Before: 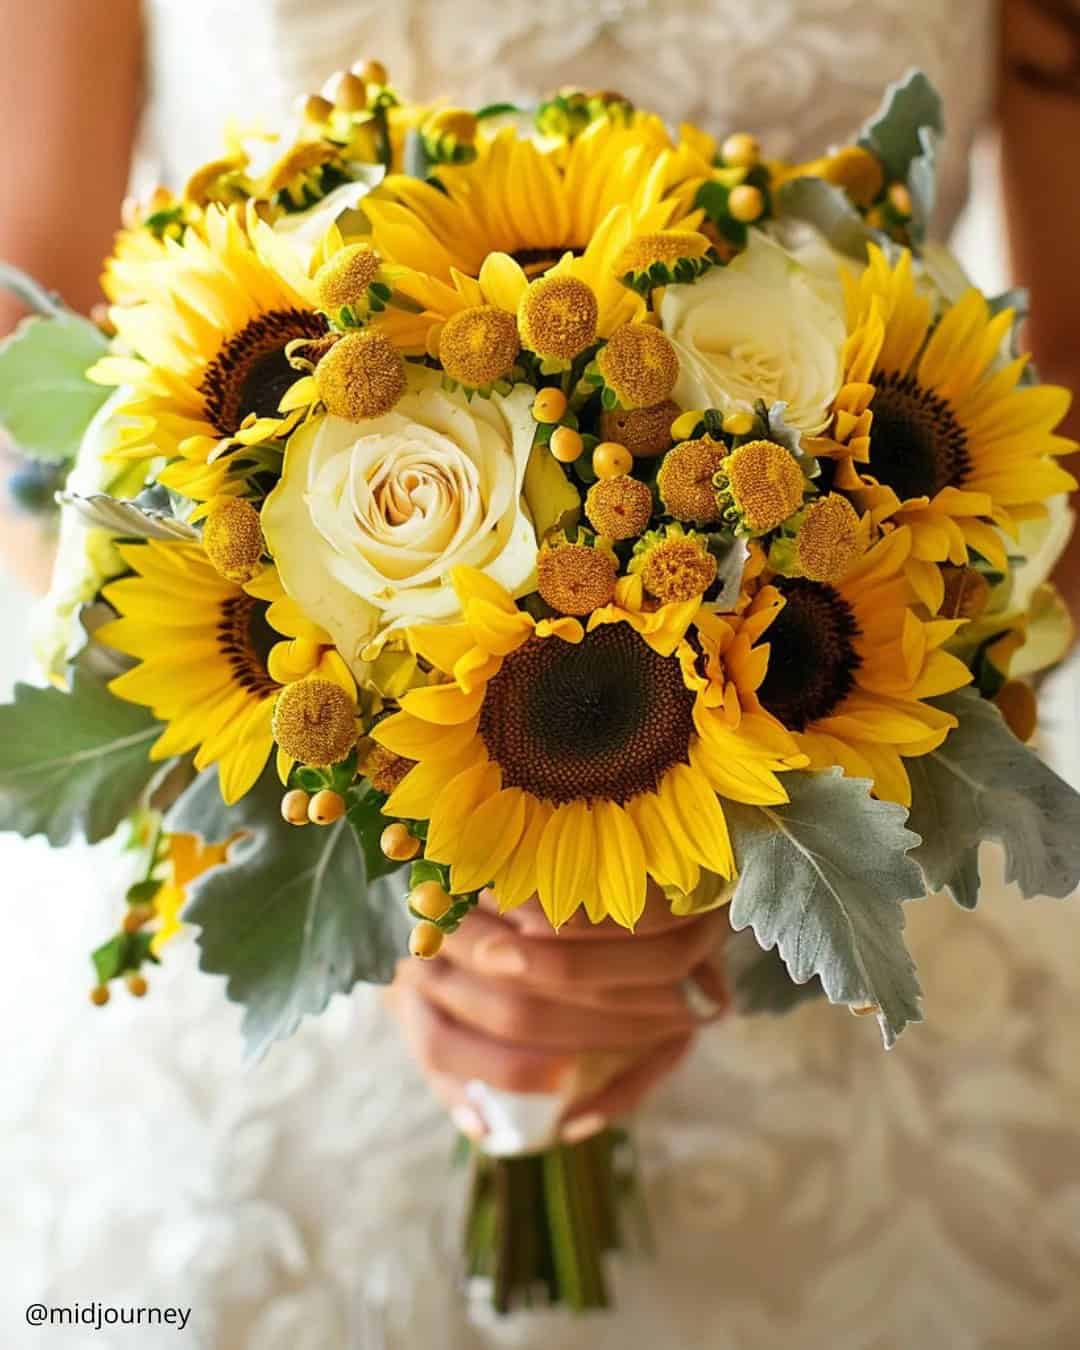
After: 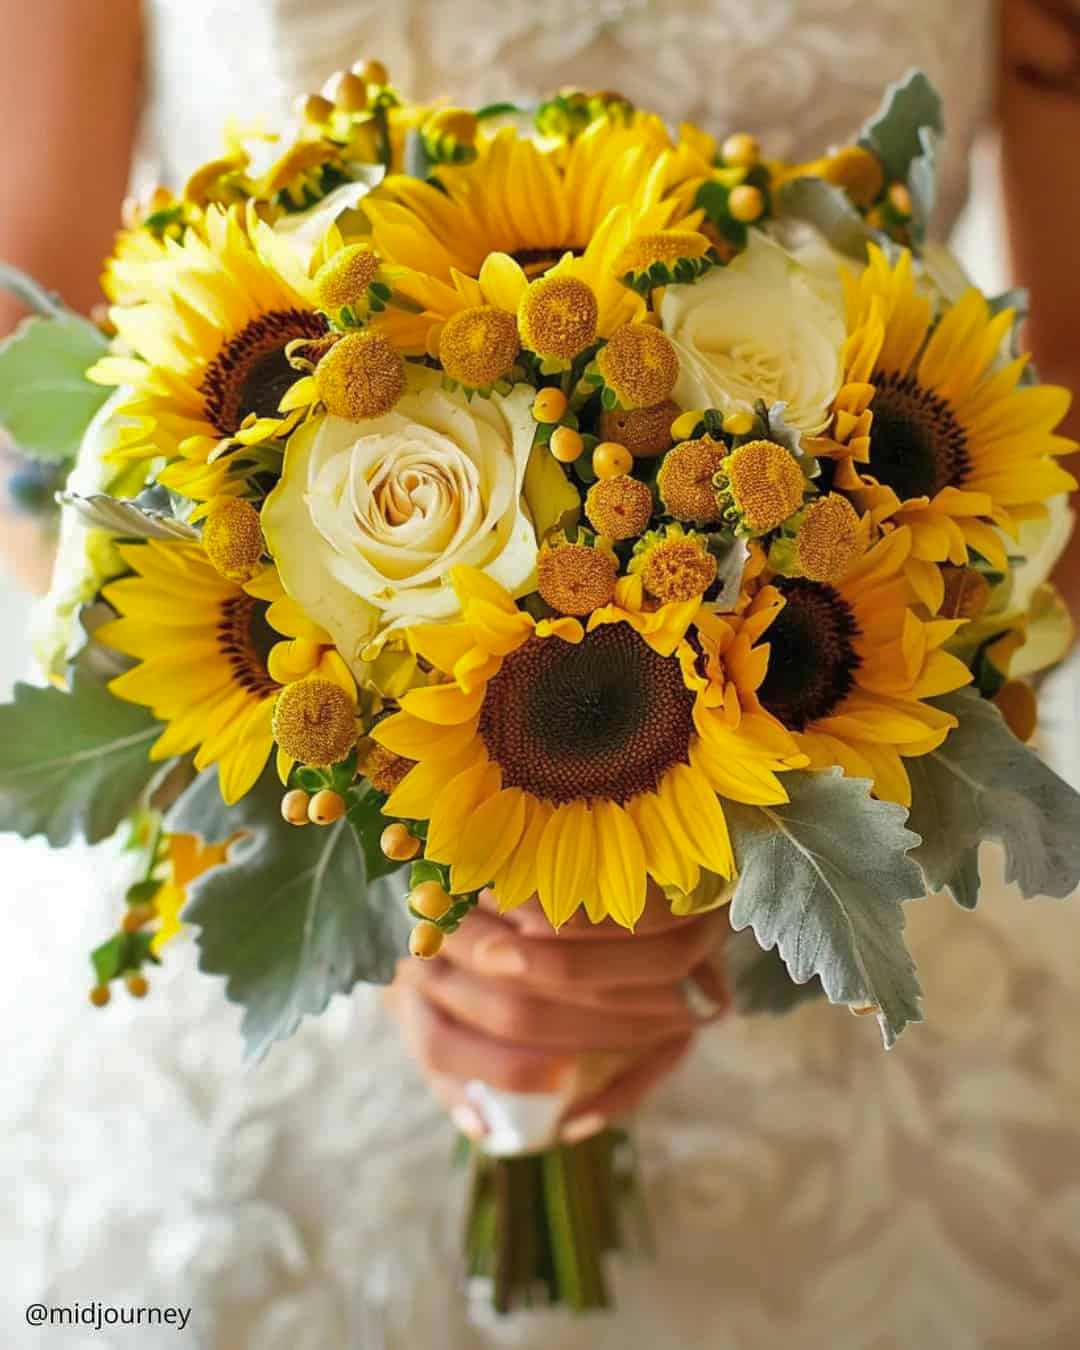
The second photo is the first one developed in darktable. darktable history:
rotate and perspective: crop left 0, crop top 0
shadows and highlights: on, module defaults
